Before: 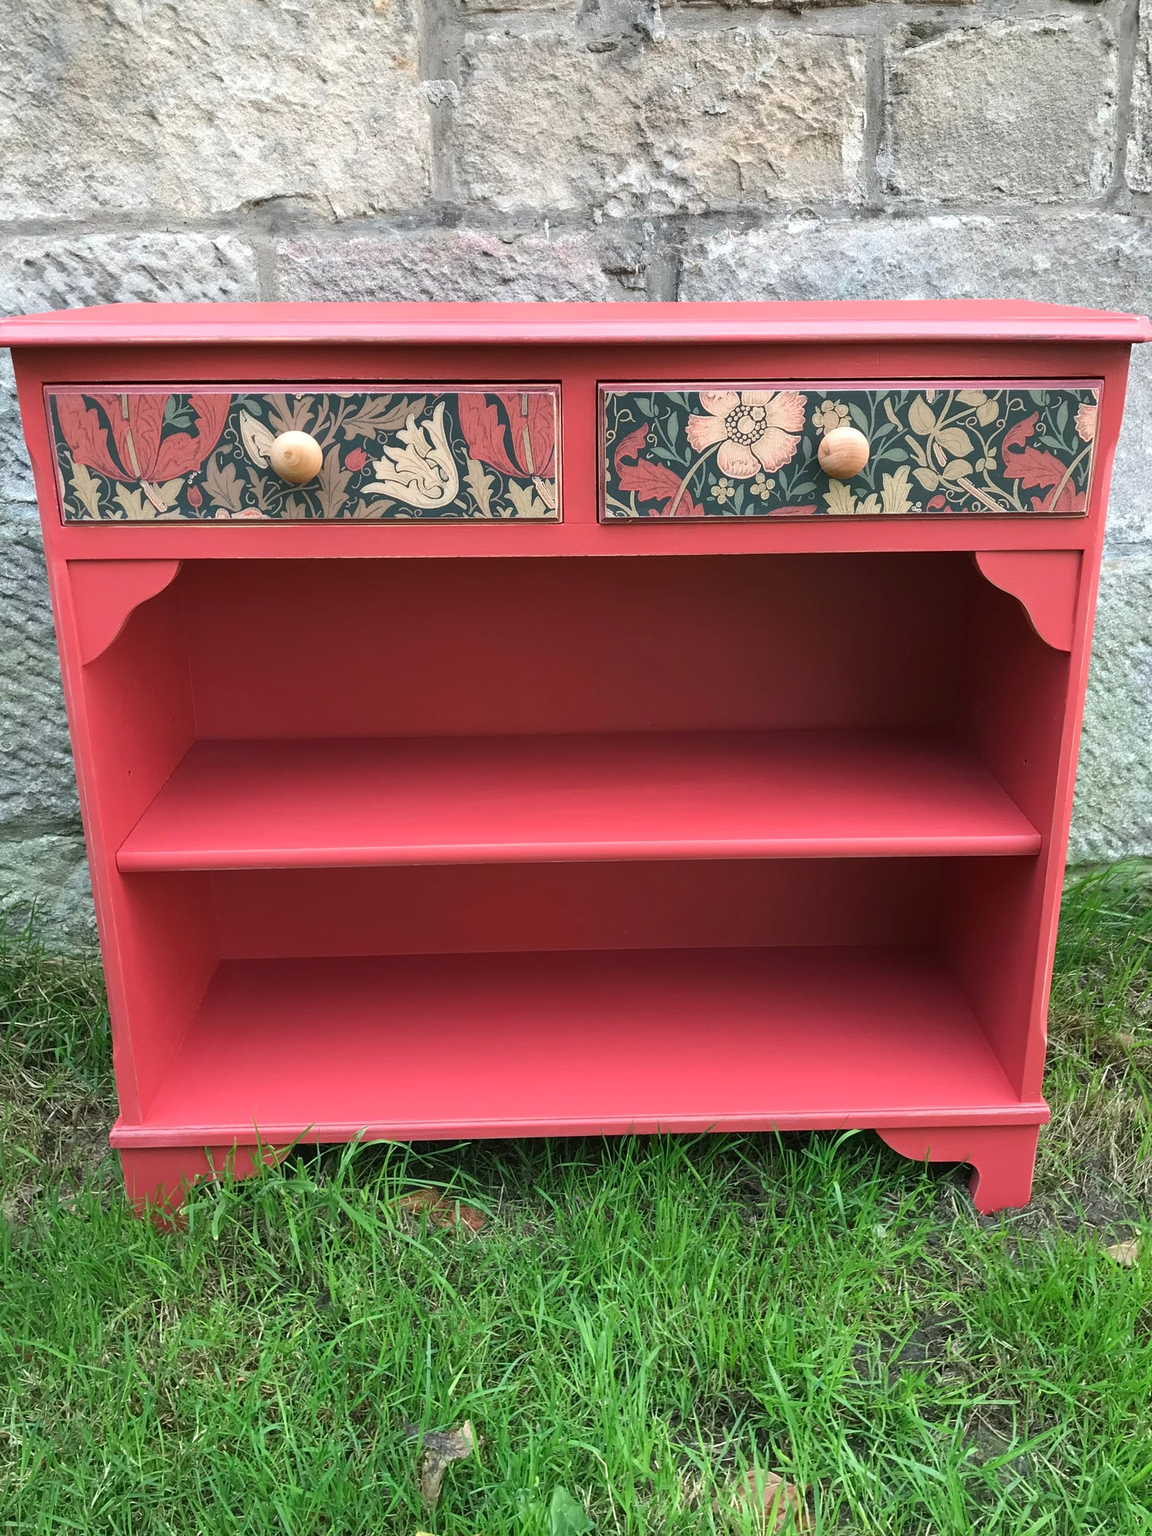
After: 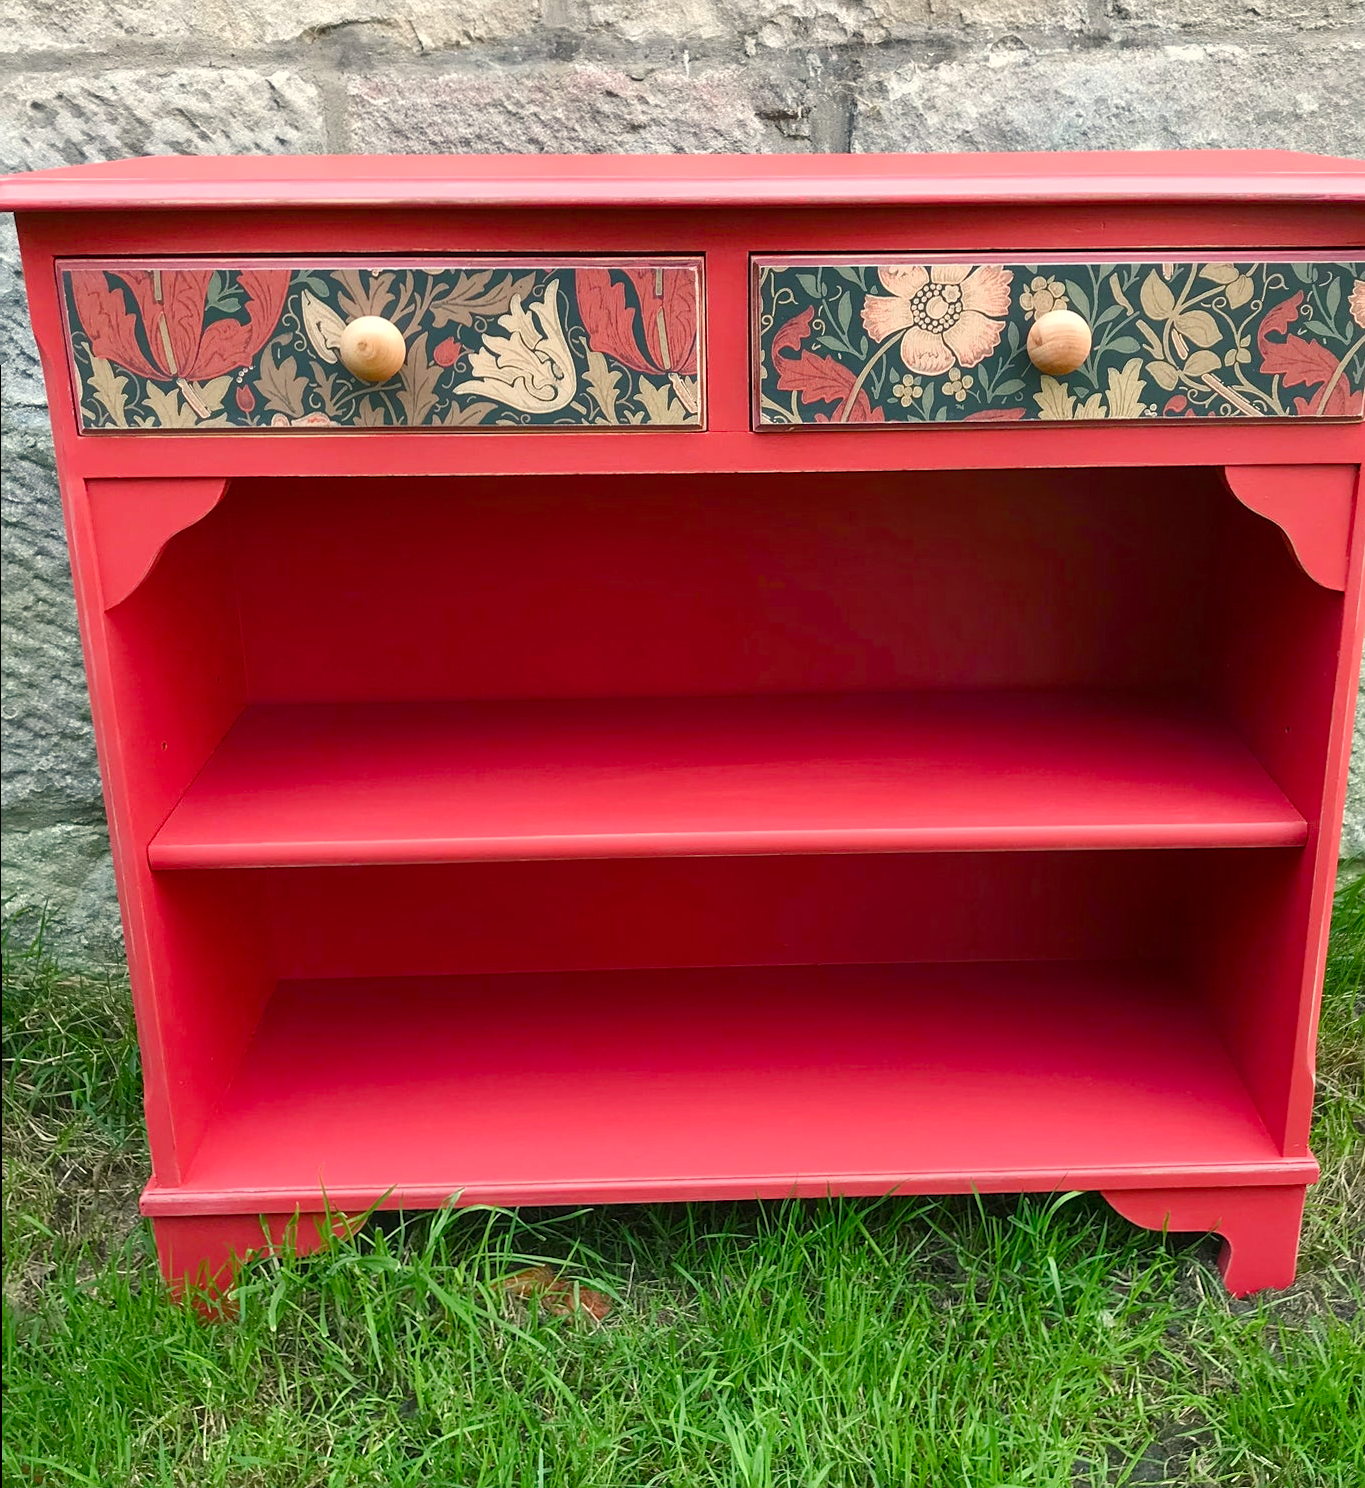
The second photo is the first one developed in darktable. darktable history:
crop and rotate: angle 0.097°, top 11.739%, right 5.724%, bottom 11.093%
haze removal: strength -0.036
color balance rgb: highlights gain › chroma 3.073%, highlights gain › hue 77.61°, perceptual saturation grading › global saturation 20%, perceptual saturation grading › highlights -25.805%, perceptual saturation grading › shadows 49.831%
sharpen: amount 0.211
tone equalizer: on, module defaults
